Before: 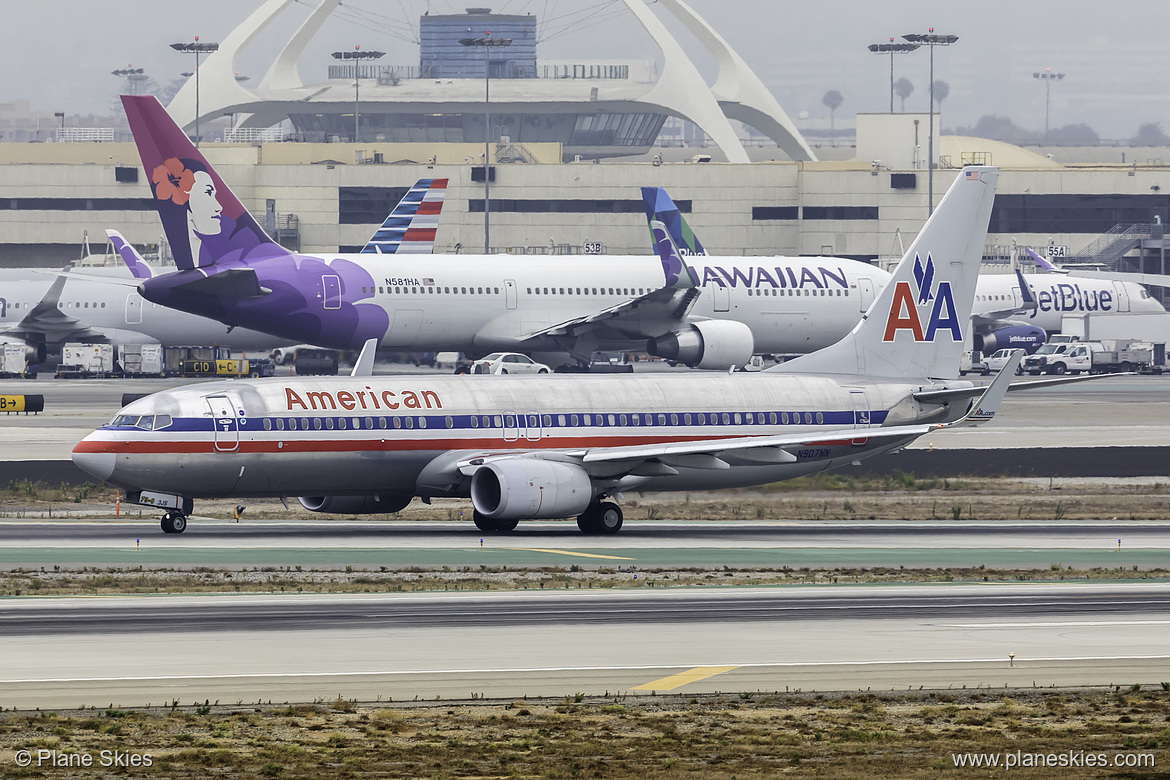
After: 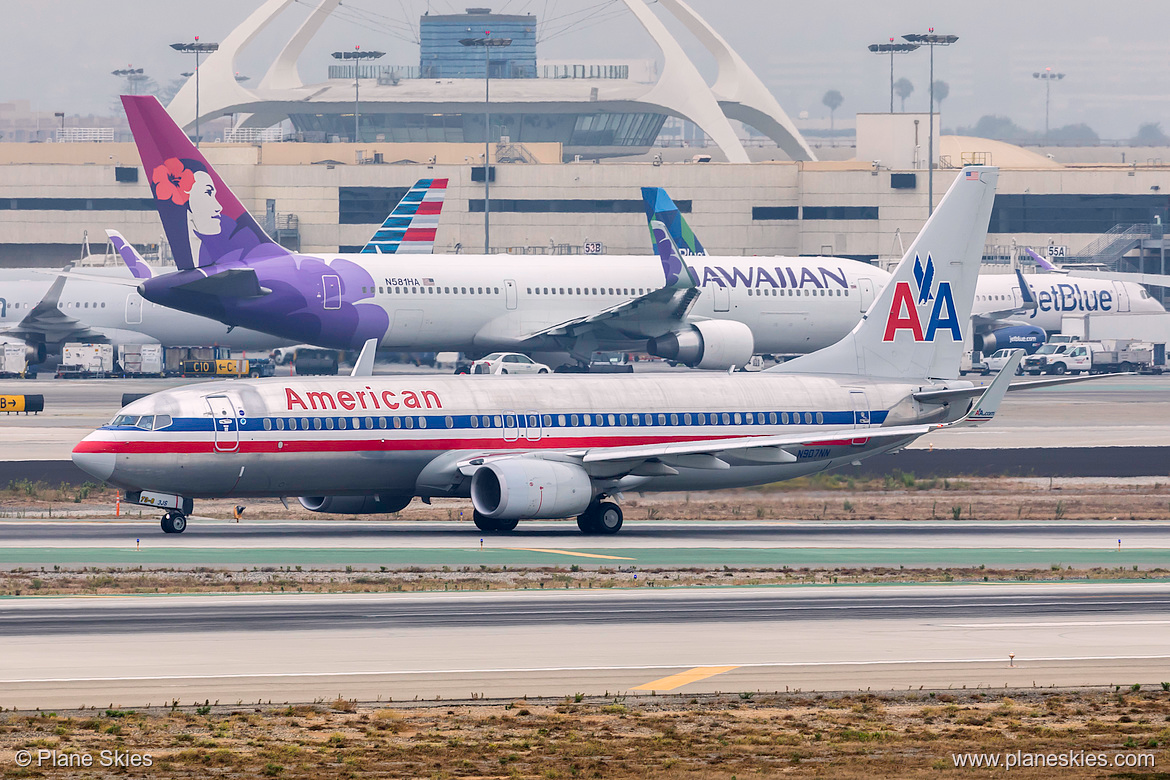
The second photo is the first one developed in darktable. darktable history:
color balance rgb: shadows lift › chroma 1.41%, shadows lift › hue 260°, power › chroma 0.5%, power › hue 260°, highlights gain › chroma 1%, highlights gain › hue 27°, saturation formula JzAzBz (2021)
shadows and highlights: radius 125.46, shadows 30.51, highlights -30.51, low approximation 0.01, soften with gaussian
